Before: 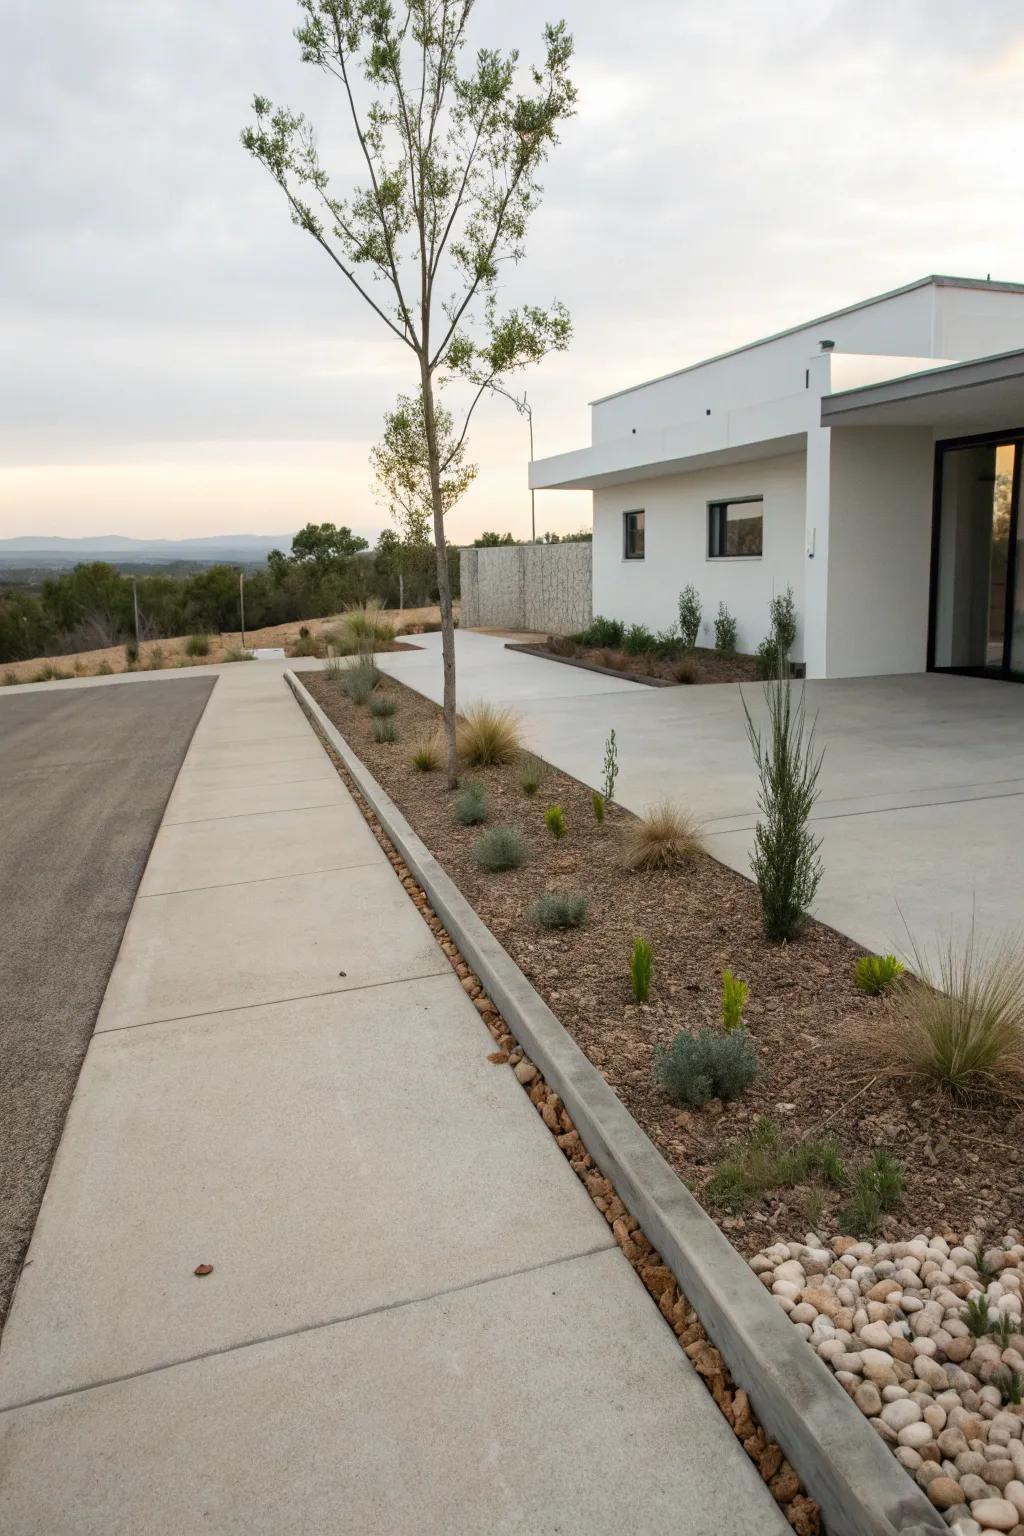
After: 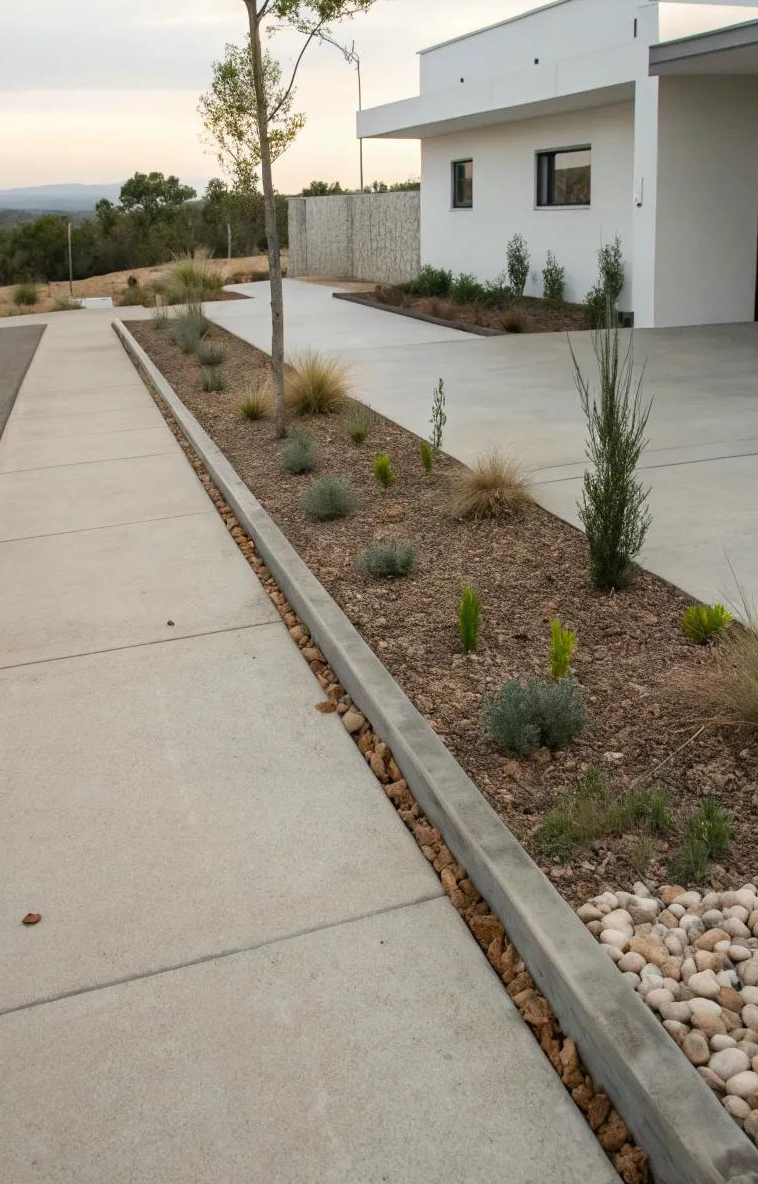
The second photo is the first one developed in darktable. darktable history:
crop: left 16.839%, top 22.913%, right 9.068%
